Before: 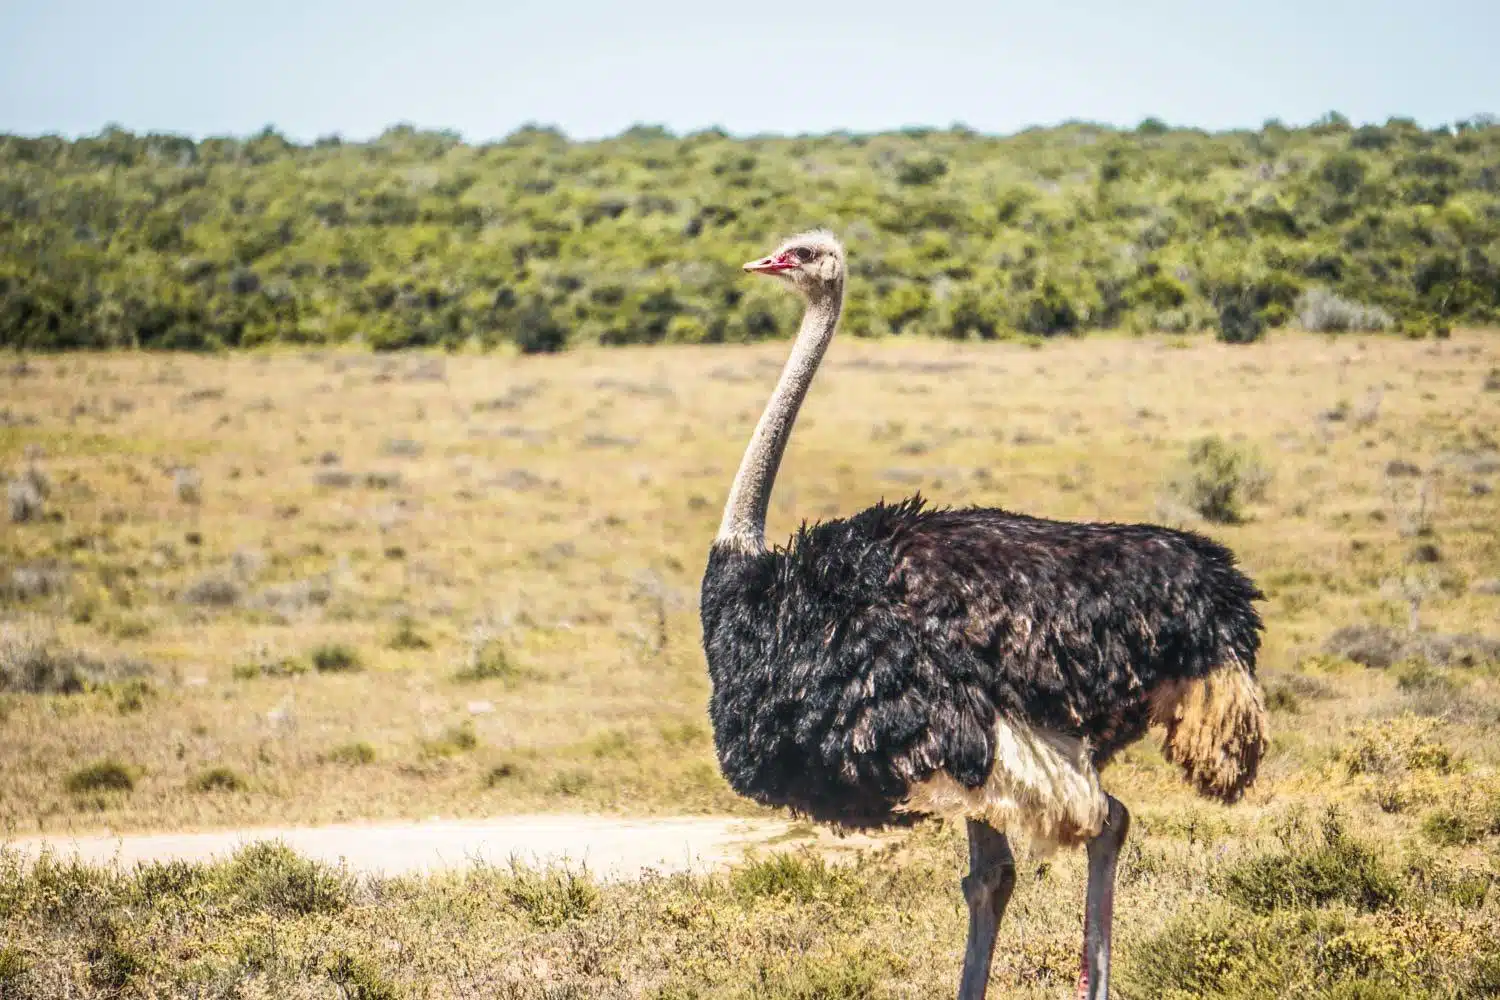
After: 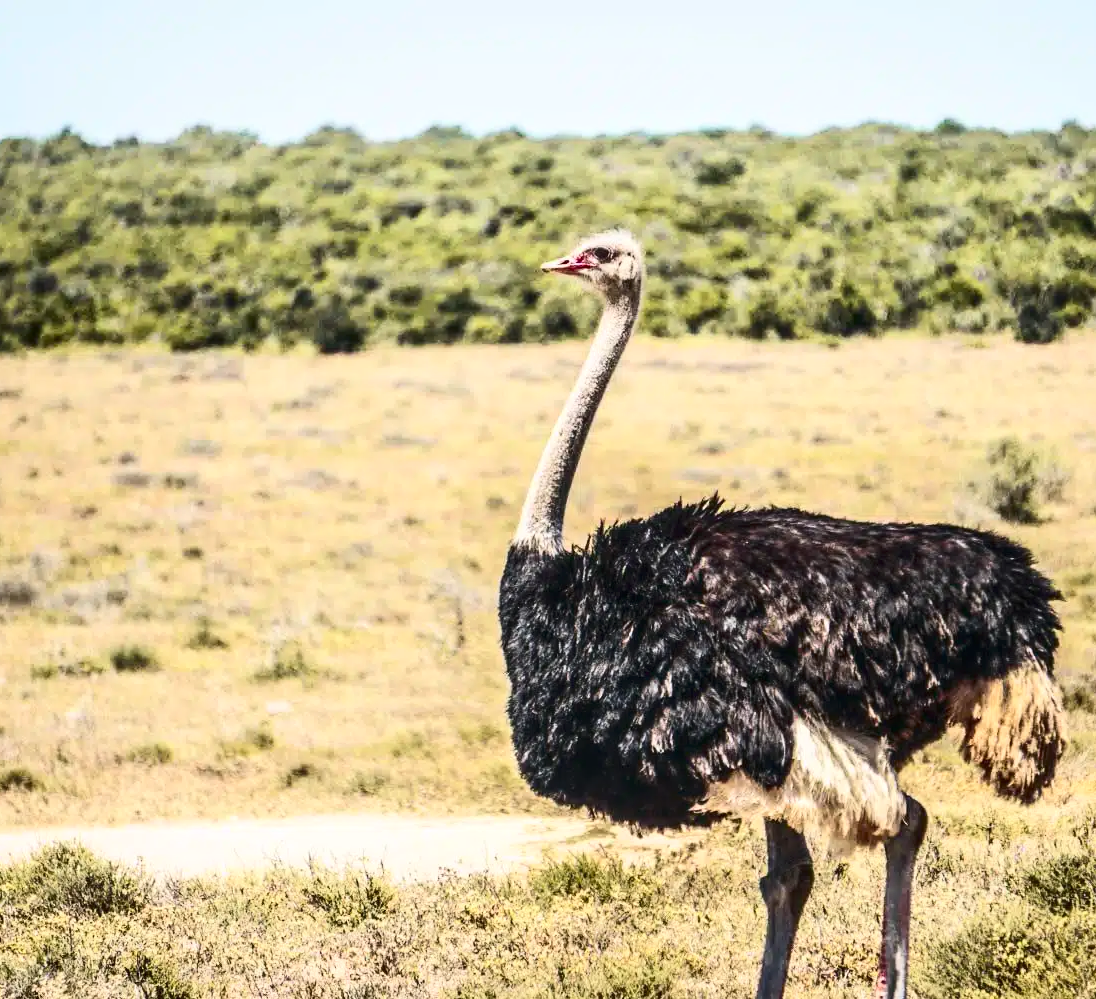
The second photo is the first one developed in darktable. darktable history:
crop: left 13.533%, top 0%, right 13.359%
contrast brightness saturation: contrast 0.296
tone equalizer: mask exposure compensation -0.512 EV
